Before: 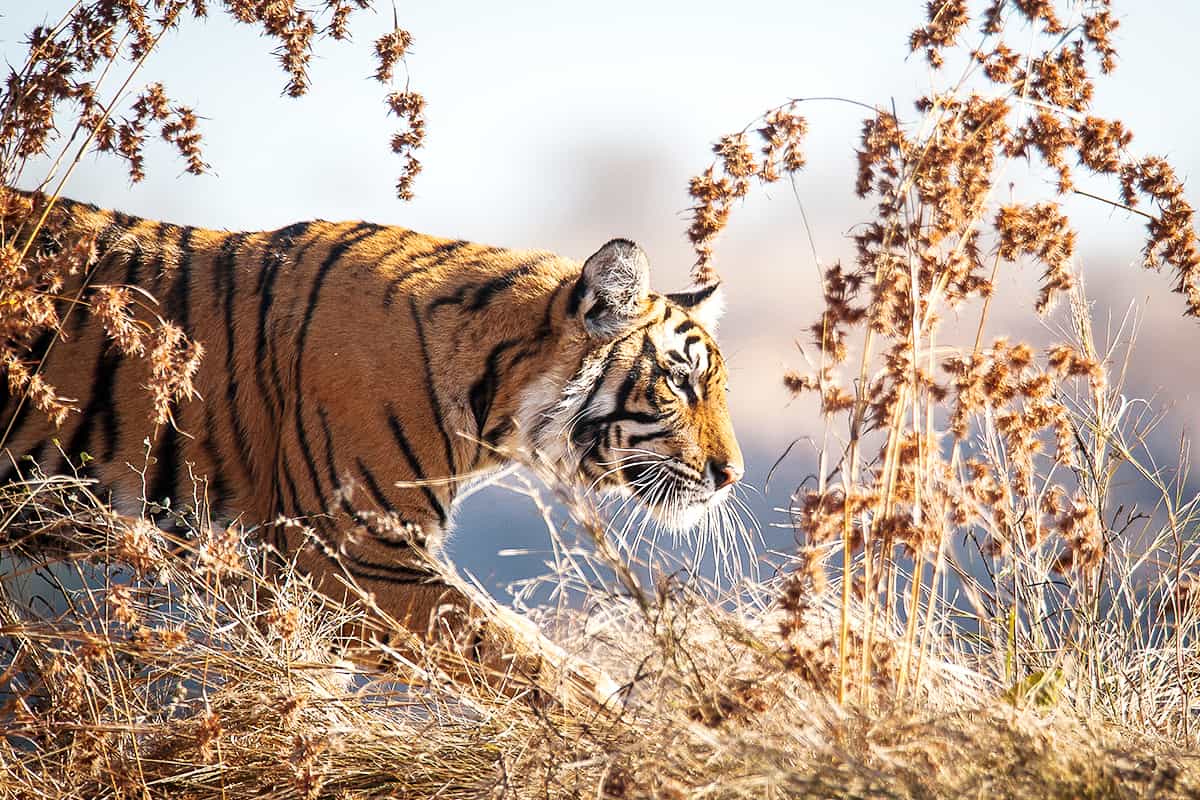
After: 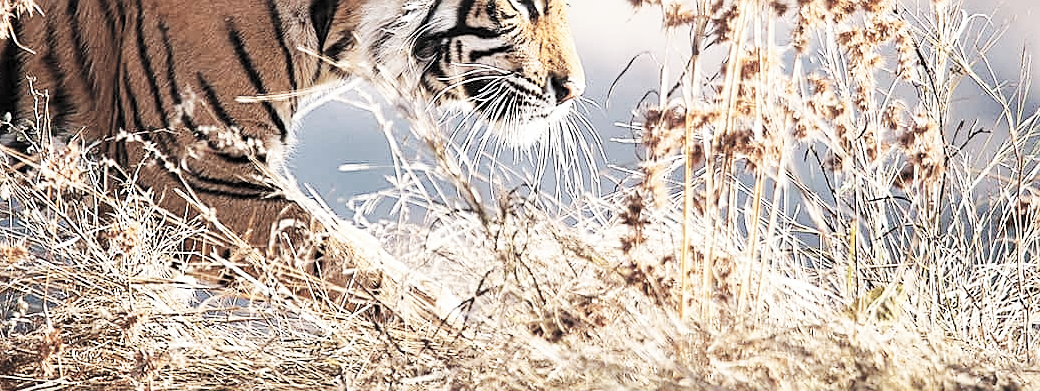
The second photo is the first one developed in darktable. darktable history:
sharpen: on, module defaults
contrast brightness saturation: brightness 0.18, saturation -0.5
crop and rotate: left 13.306%, top 48.129%, bottom 2.928%
base curve: curves: ch0 [(0, 0) (0.032, 0.025) (0.121, 0.166) (0.206, 0.329) (0.605, 0.79) (1, 1)], preserve colors none
